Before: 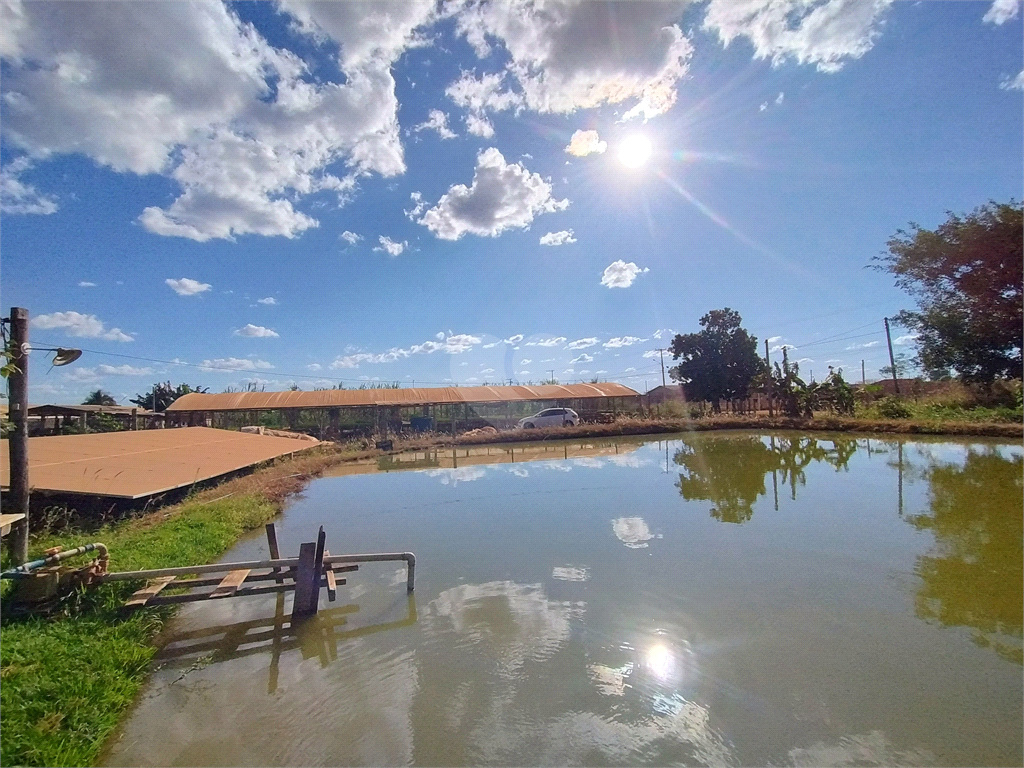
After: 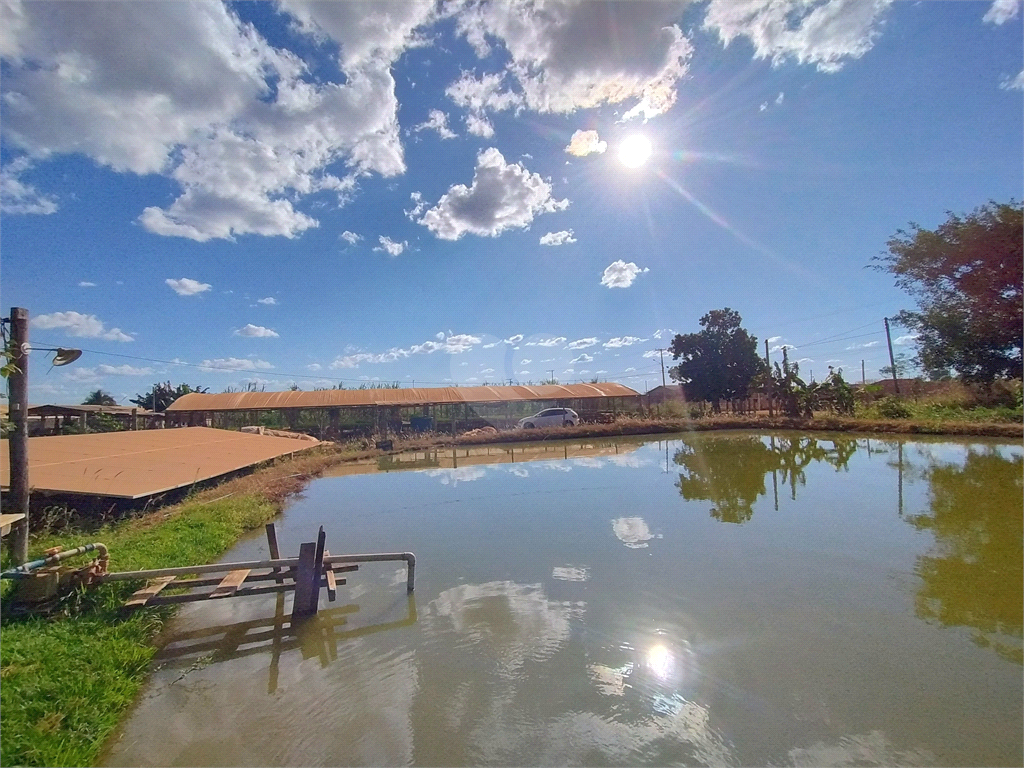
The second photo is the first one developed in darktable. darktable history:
local contrast: mode bilateral grid, contrast 20, coarseness 51, detail 101%, midtone range 0.2
tone equalizer: on, module defaults
shadows and highlights: on, module defaults
